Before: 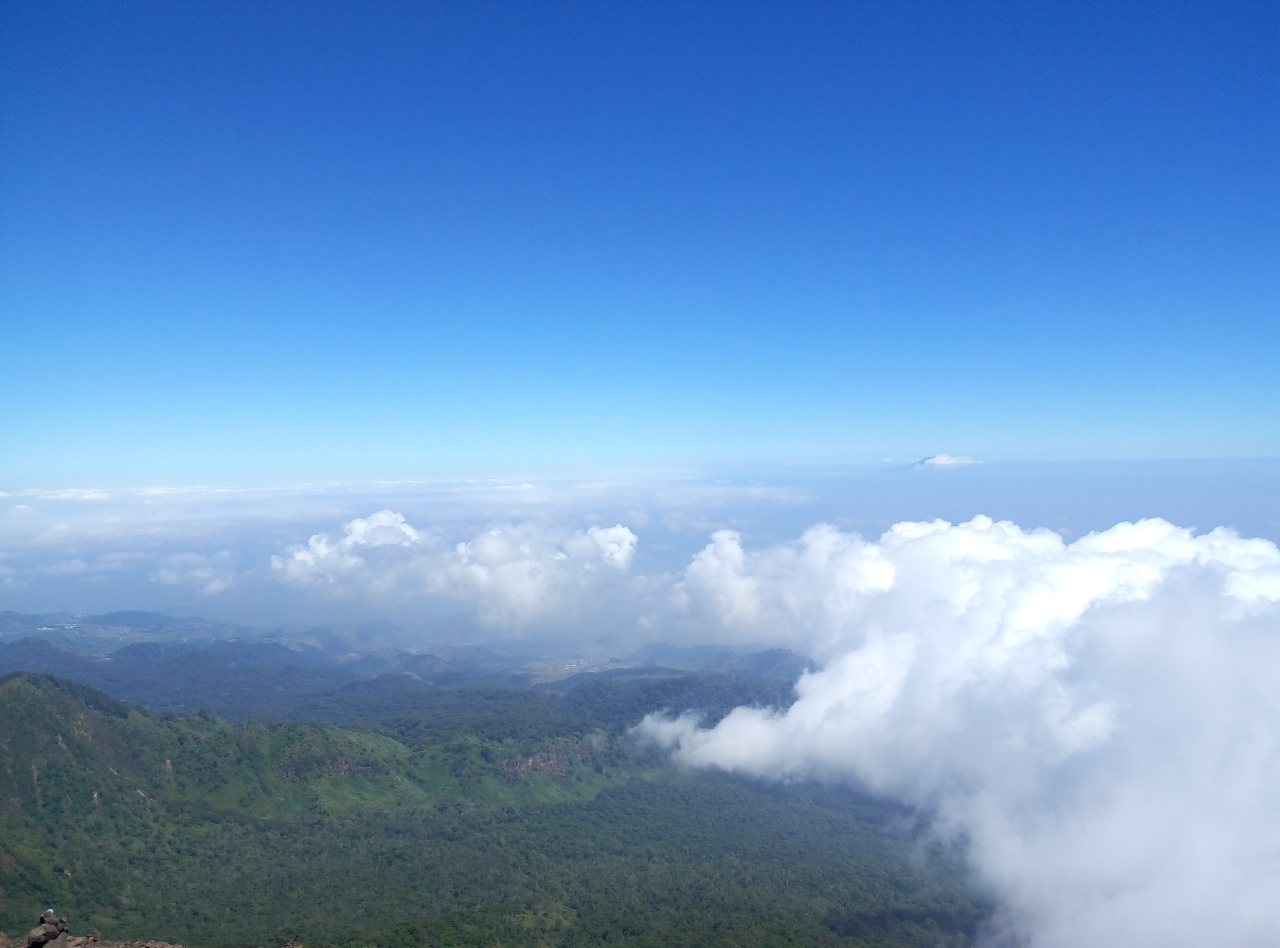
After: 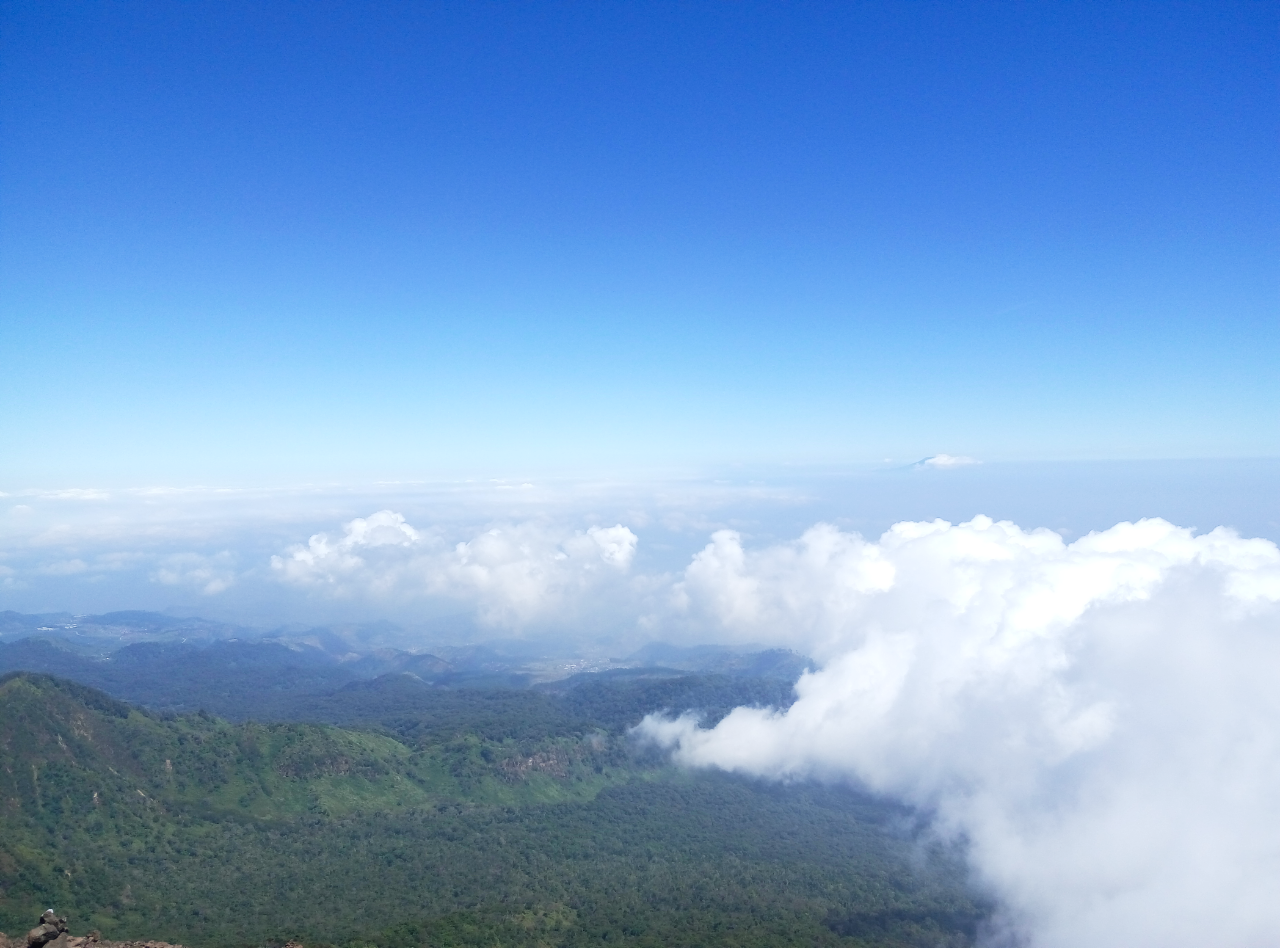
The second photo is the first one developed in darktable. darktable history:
tone curve: curves: ch0 [(0, 0.028) (0.138, 0.156) (0.468, 0.516) (0.754, 0.823) (1, 1)], preserve colors none
local contrast: mode bilateral grid, contrast 99, coarseness 99, detail 108%, midtone range 0.2
